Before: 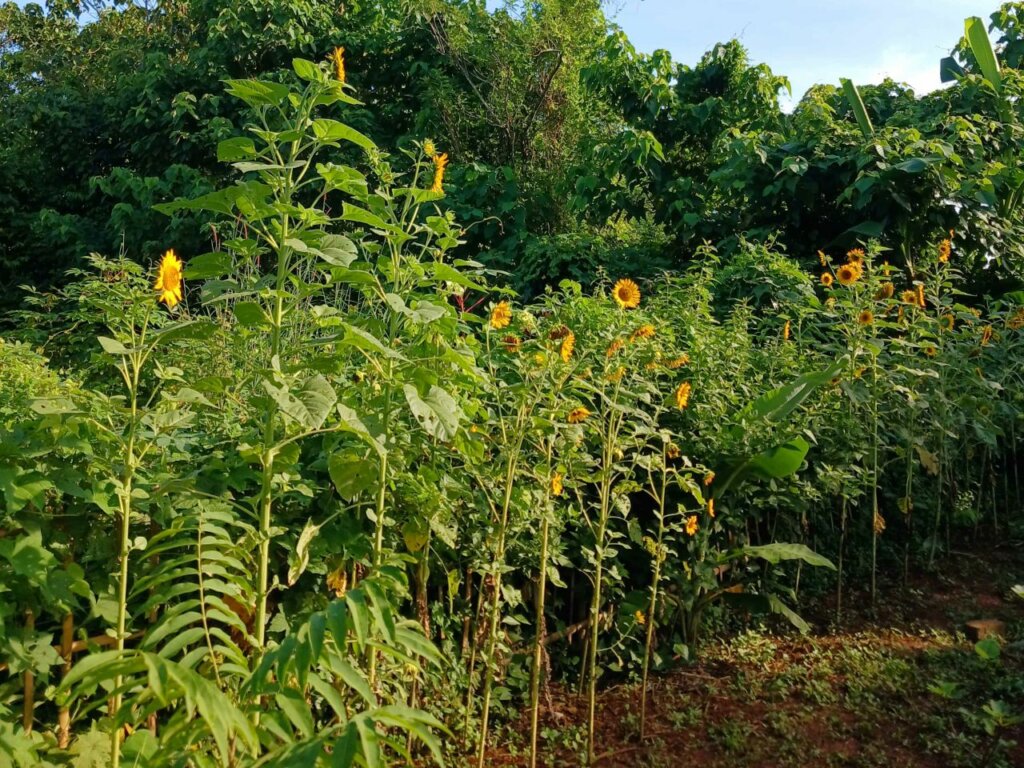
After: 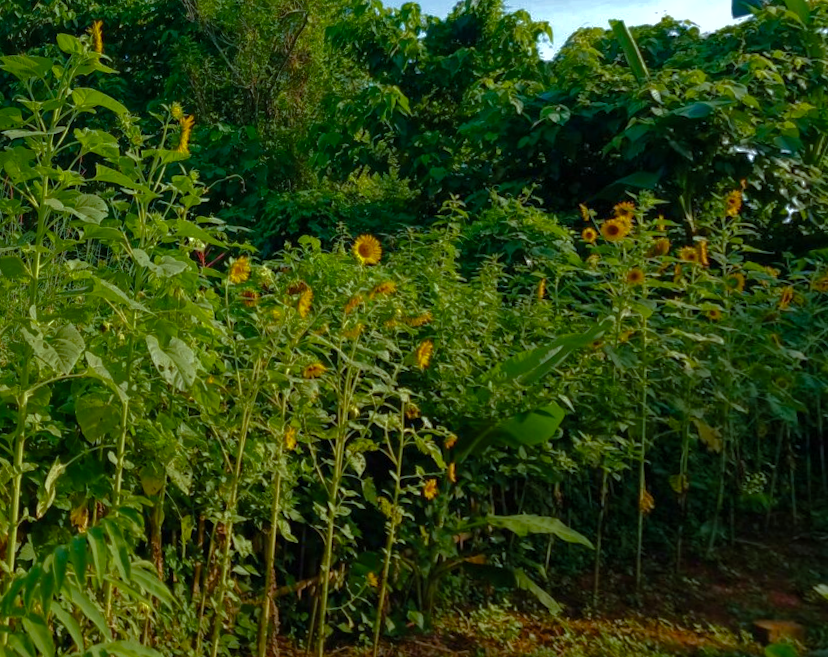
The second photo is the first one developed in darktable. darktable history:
rotate and perspective: rotation 1.69°, lens shift (vertical) -0.023, lens shift (horizontal) -0.291, crop left 0.025, crop right 0.988, crop top 0.092, crop bottom 0.842
fill light: on, module defaults
exposure: exposure 0.127 EV, compensate highlight preservation false
color balance rgb: perceptual saturation grading › global saturation 35%, perceptual saturation grading › highlights -25%, perceptual saturation grading › shadows 25%, global vibrance 10%
crop: left 17.582%, bottom 0.031%
white balance: red 0.925, blue 1.046
base curve: curves: ch0 [(0, 0) (0.841, 0.609) (1, 1)]
velvia: on, module defaults
